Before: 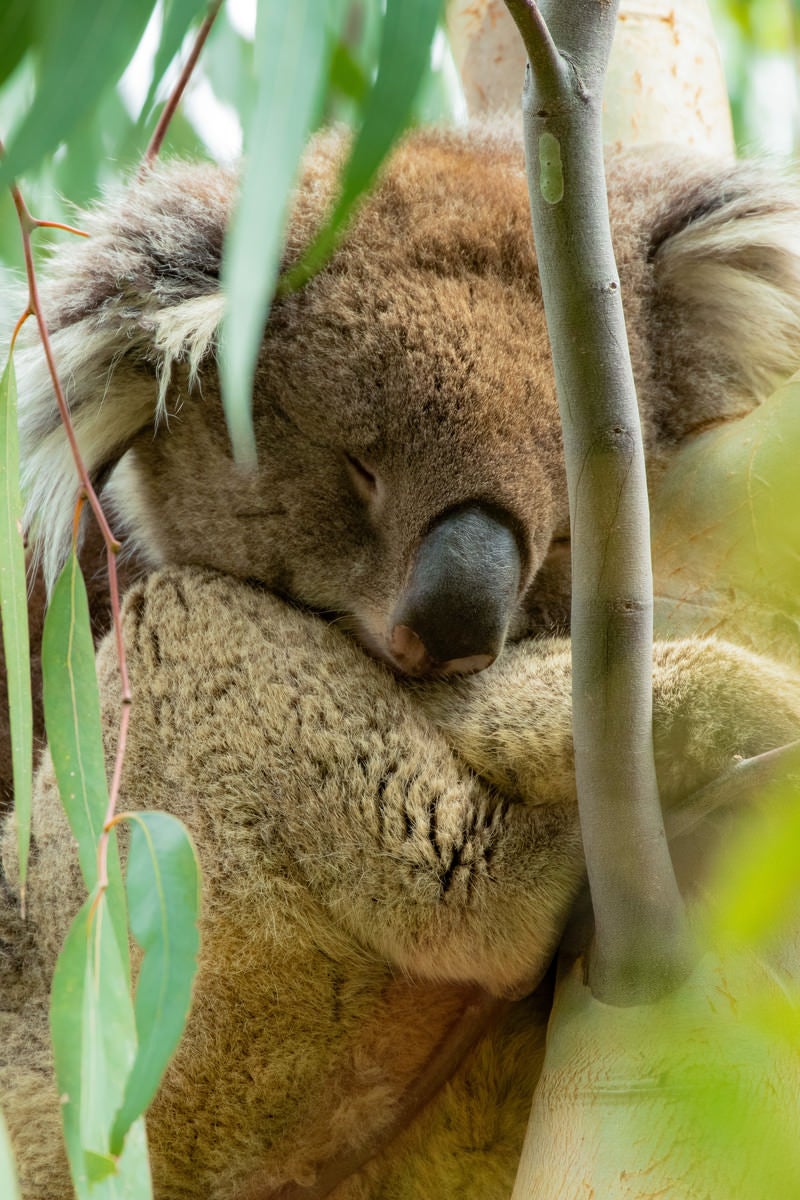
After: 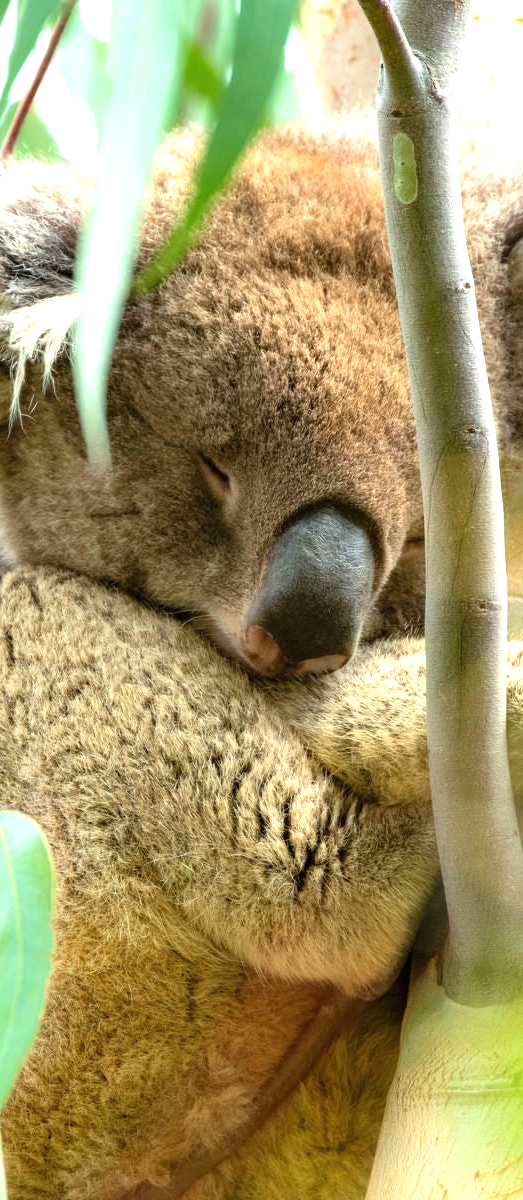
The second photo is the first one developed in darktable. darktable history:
exposure: black level correction 0, exposure 0.948 EV, compensate exposure bias true, compensate highlight preservation false
crop and rotate: left 18.447%, right 16.062%
